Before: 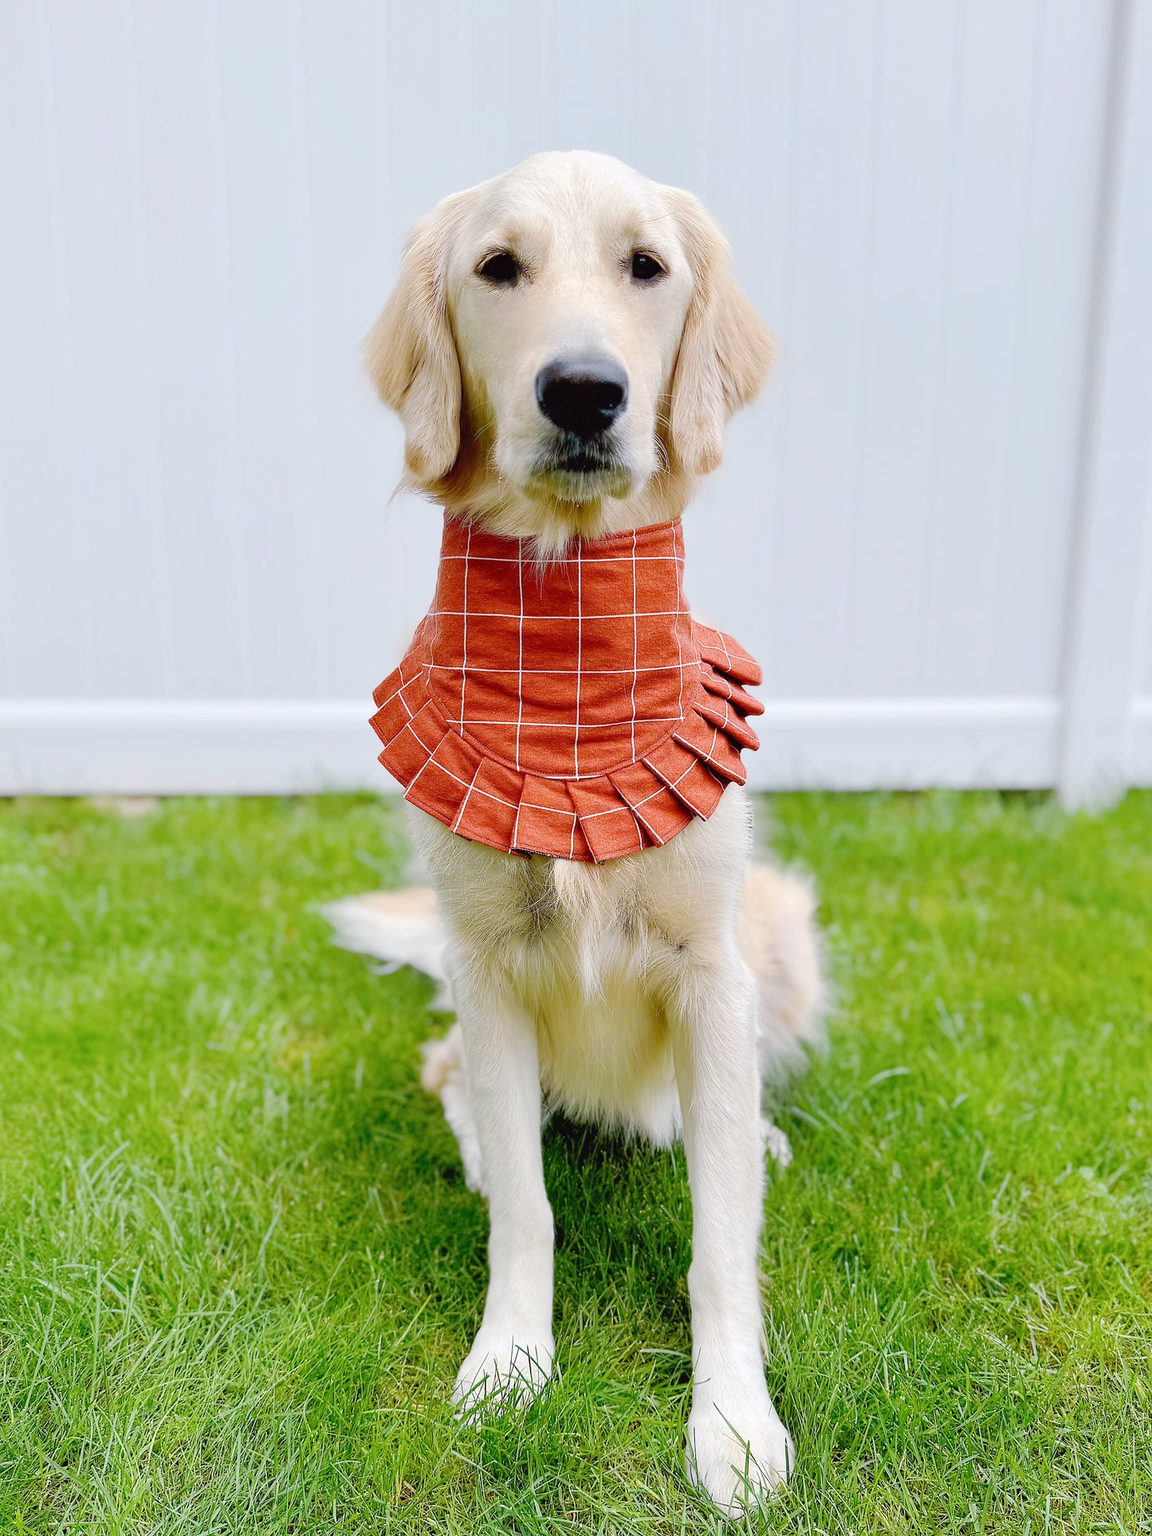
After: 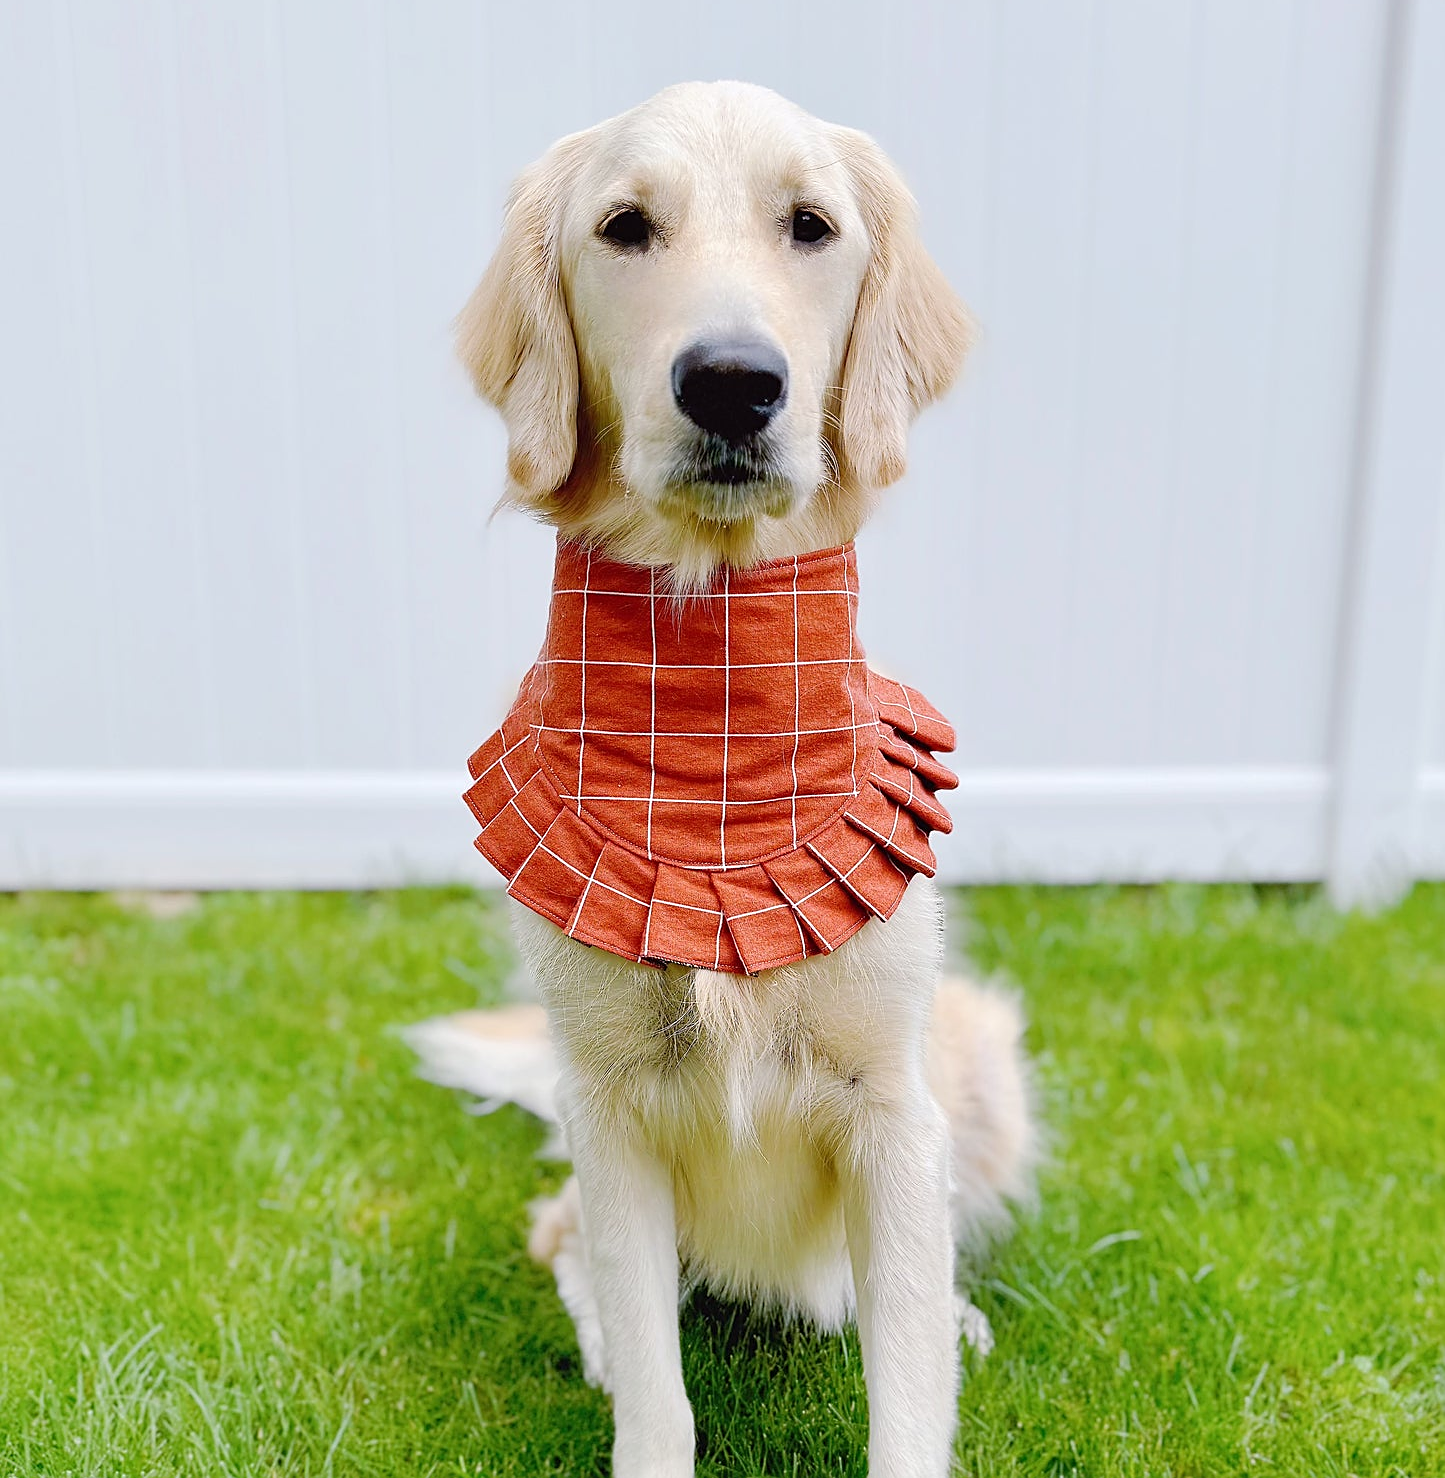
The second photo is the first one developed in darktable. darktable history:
crop: top 5.653%, bottom 17.625%
sharpen: on, module defaults
